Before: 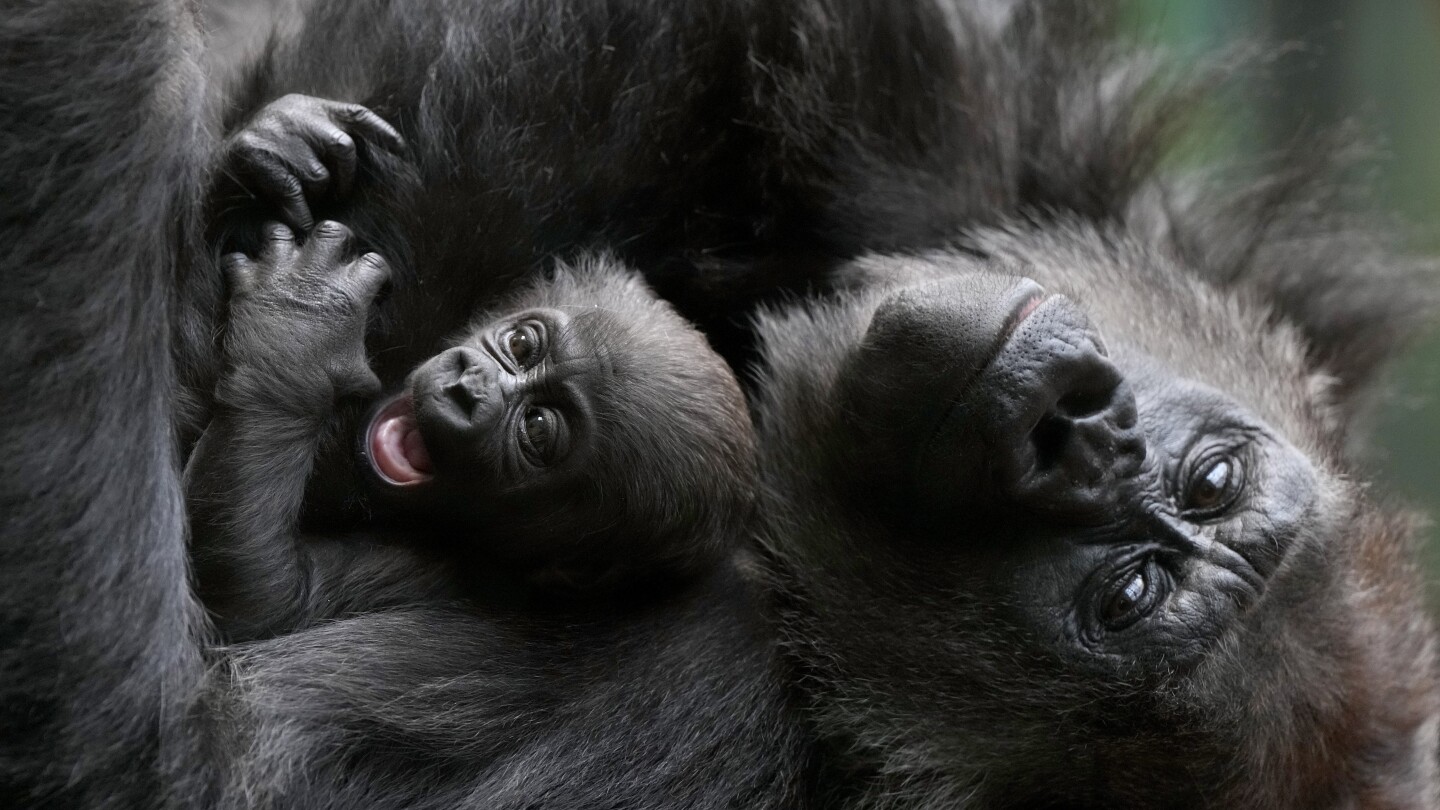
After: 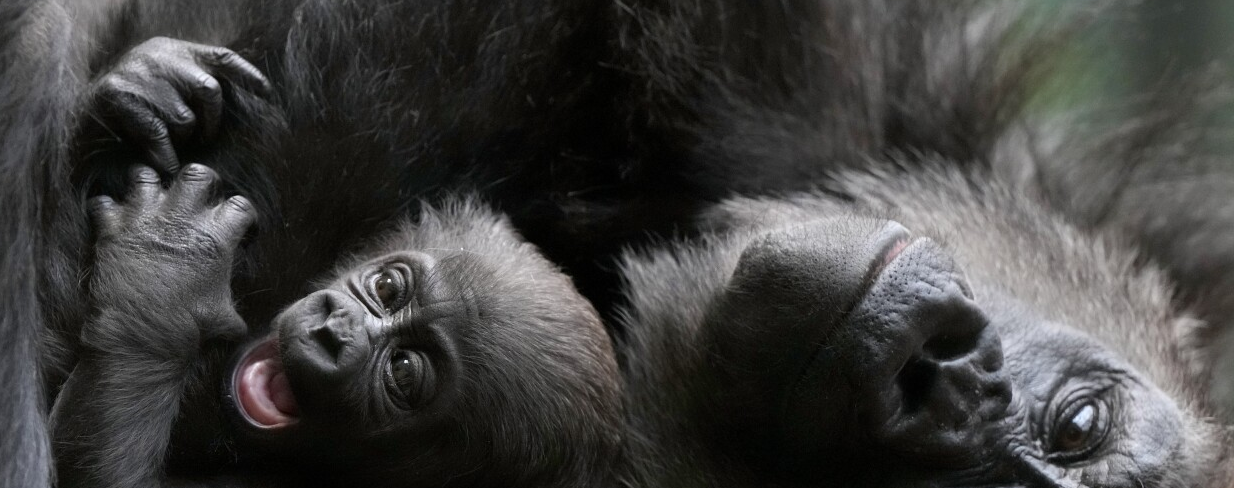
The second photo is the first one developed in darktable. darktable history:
crop and rotate: left 9.345%, top 7.09%, right 4.938%, bottom 32.561%
